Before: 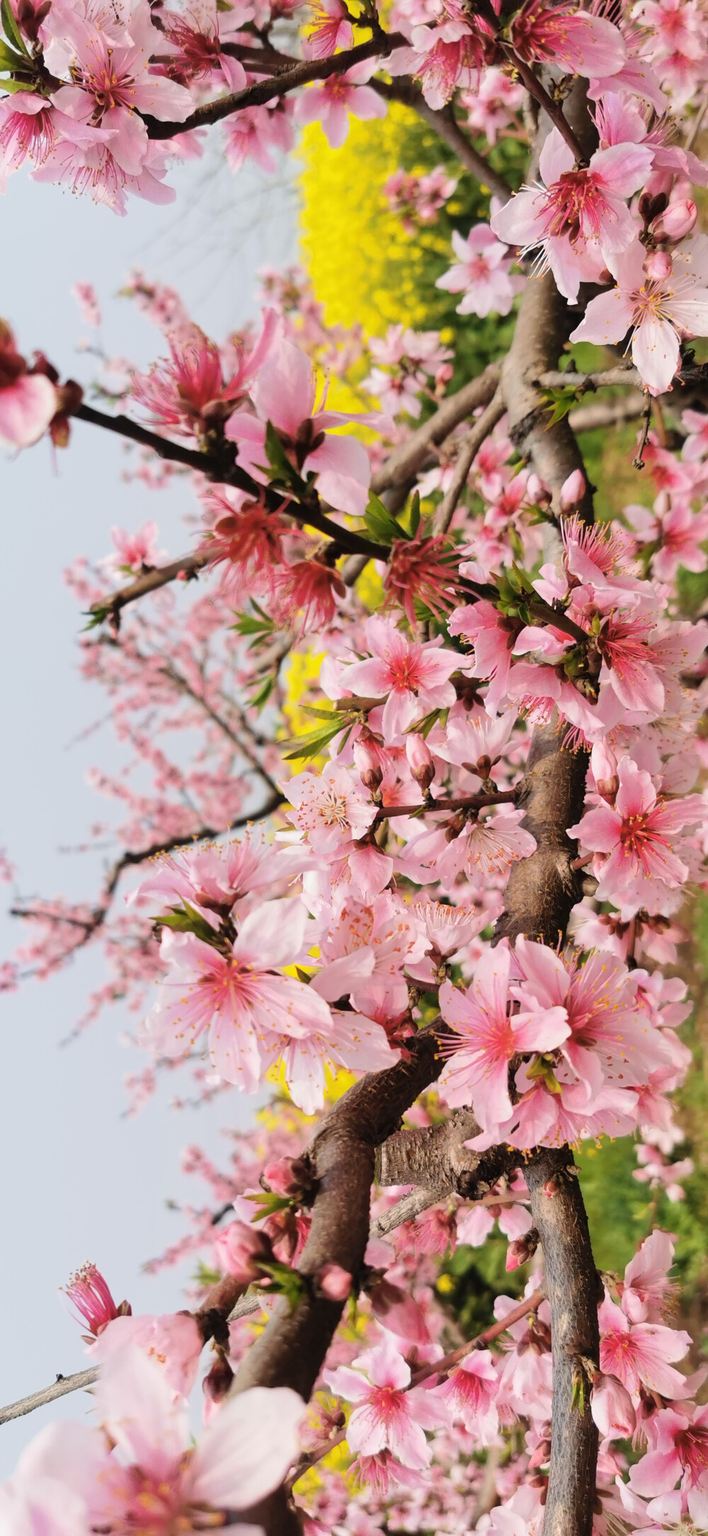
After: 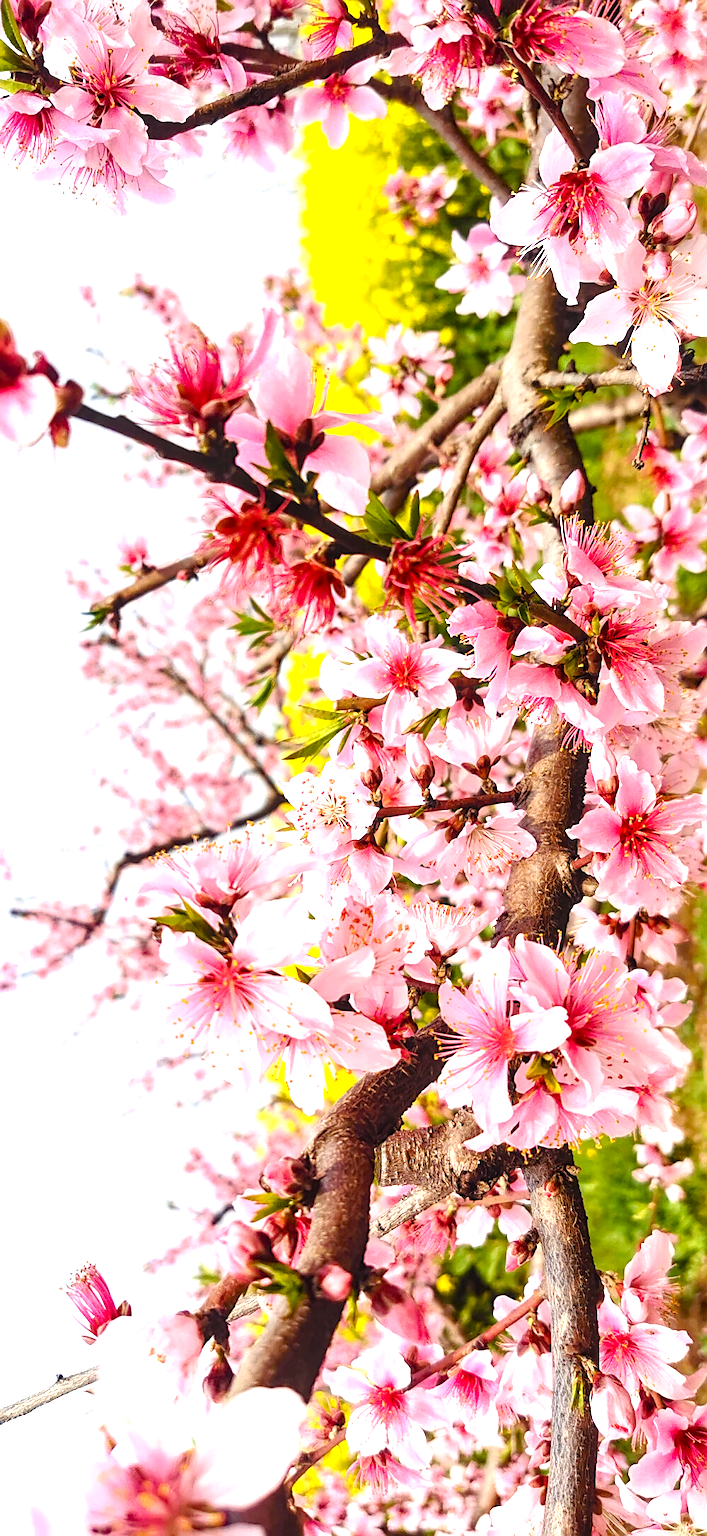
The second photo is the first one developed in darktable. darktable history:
exposure: black level correction 0, exposure 0.704 EV
local contrast: on, module defaults
color balance rgb: shadows lift › luminance 0.652%, shadows lift › chroma 6.741%, shadows lift › hue 297.28°, perceptual saturation grading › global saturation 20%, perceptual saturation grading › highlights -25.351%, perceptual saturation grading › shadows 49.992%, global vibrance 30.337%, contrast 9.881%
sharpen: on, module defaults
